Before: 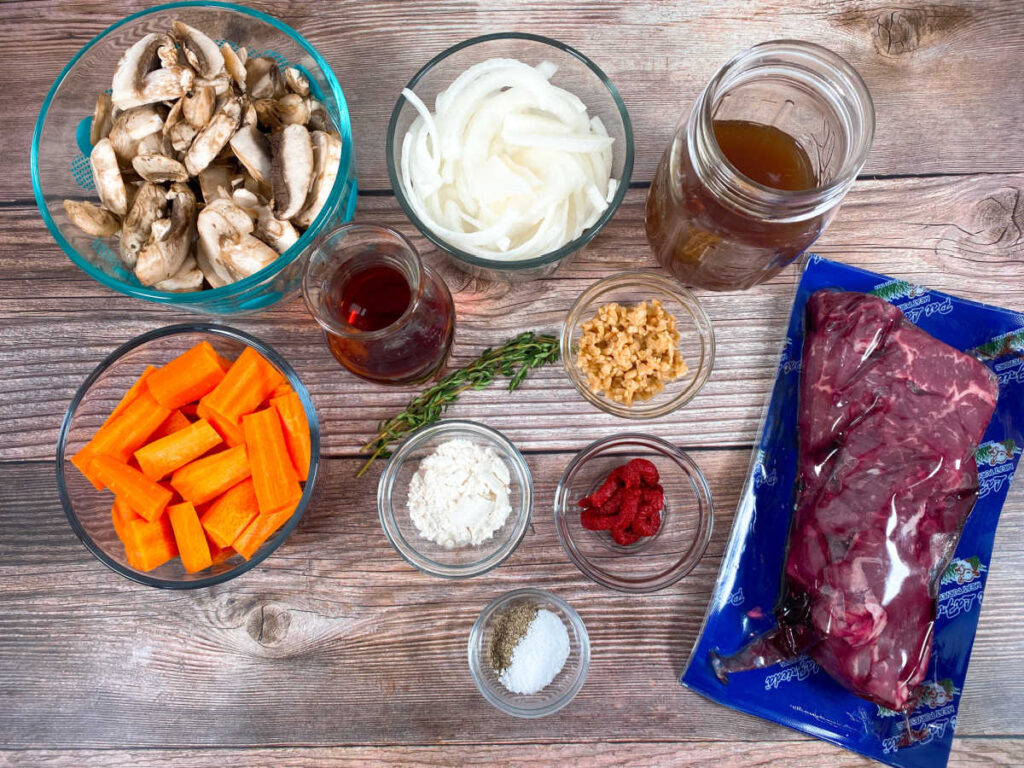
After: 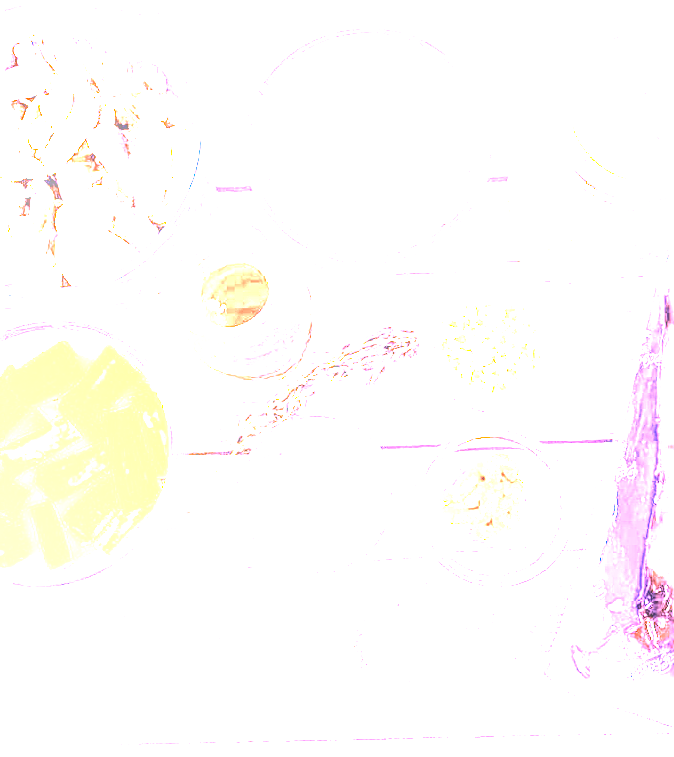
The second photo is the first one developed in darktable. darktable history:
local contrast: detail 160%
white balance: red 8, blue 8
contrast brightness saturation: contrast 0.01, saturation -0.05
sharpen: on, module defaults
color contrast: green-magenta contrast 0.84, blue-yellow contrast 0.86
rotate and perspective: rotation -0.45°, automatic cropping original format, crop left 0.008, crop right 0.992, crop top 0.012, crop bottom 0.988
crop and rotate: left 13.409%, right 19.924%
